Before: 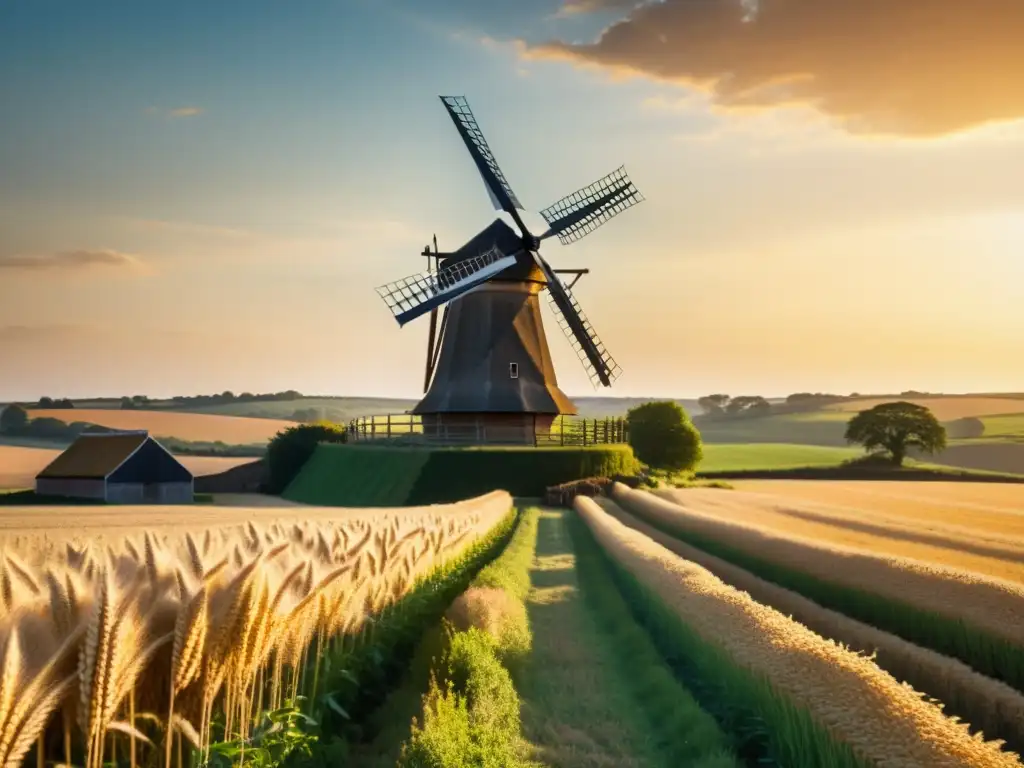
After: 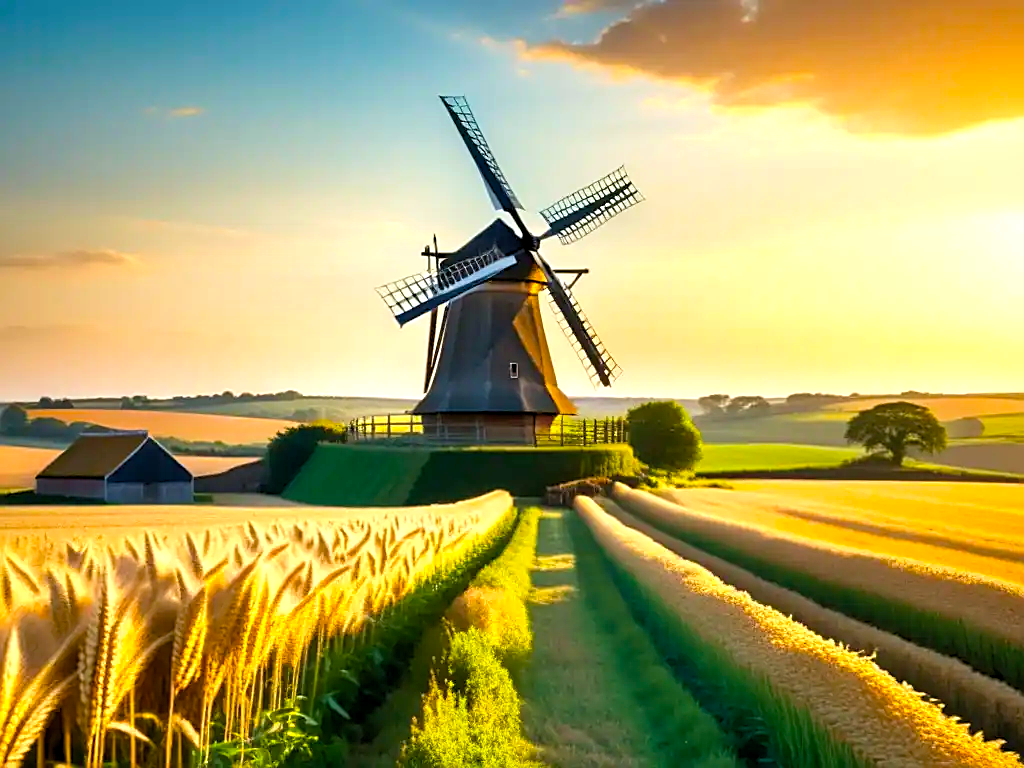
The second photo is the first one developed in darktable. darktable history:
velvia: strength 16.41%
contrast brightness saturation: contrast 0.032, brightness 0.056, saturation 0.121
sharpen: amount 0.49
color balance rgb: global offset › luminance -0.301%, global offset › hue 261.17°, shadows fall-off 299.514%, white fulcrum 1.99 EV, highlights fall-off 299.481%, perceptual saturation grading › global saturation 31.031%, perceptual brilliance grading › mid-tones 9.684%, perceptual brilliance grading › shadows 15.075%, mask middle-gray fulcrum 99.995%, contrast gray fulcrum 38.322%
